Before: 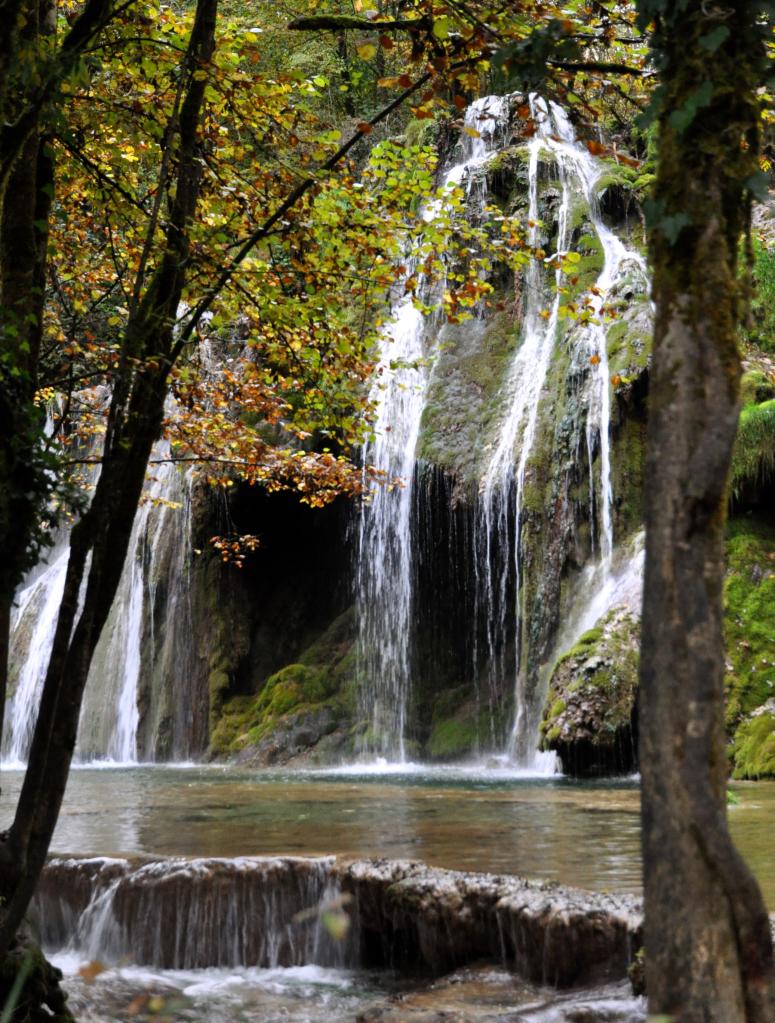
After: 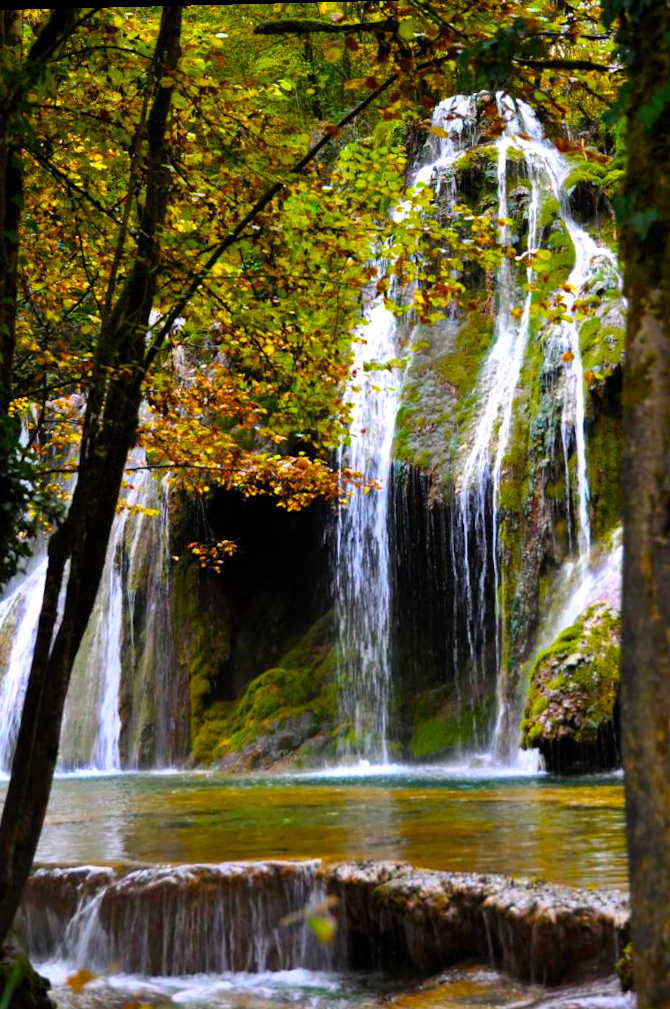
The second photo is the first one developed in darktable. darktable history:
crop and rotate: angle 1.38°, left 4.48%, top 0.688%, right 11.609%, bottom 2.399%
color balance rgb: linear chroma grading › highlights 99.944%, linear chroma grading › global chroma 23.688%, perceptual saturation grading › global saturation 45.281%, perceptual saturation grading › highlights -25.81%, perceptual saturation grading › shadows 49.401%, perceptual brilliance grading › highlights 2.845%, global vibrance -24.423%
